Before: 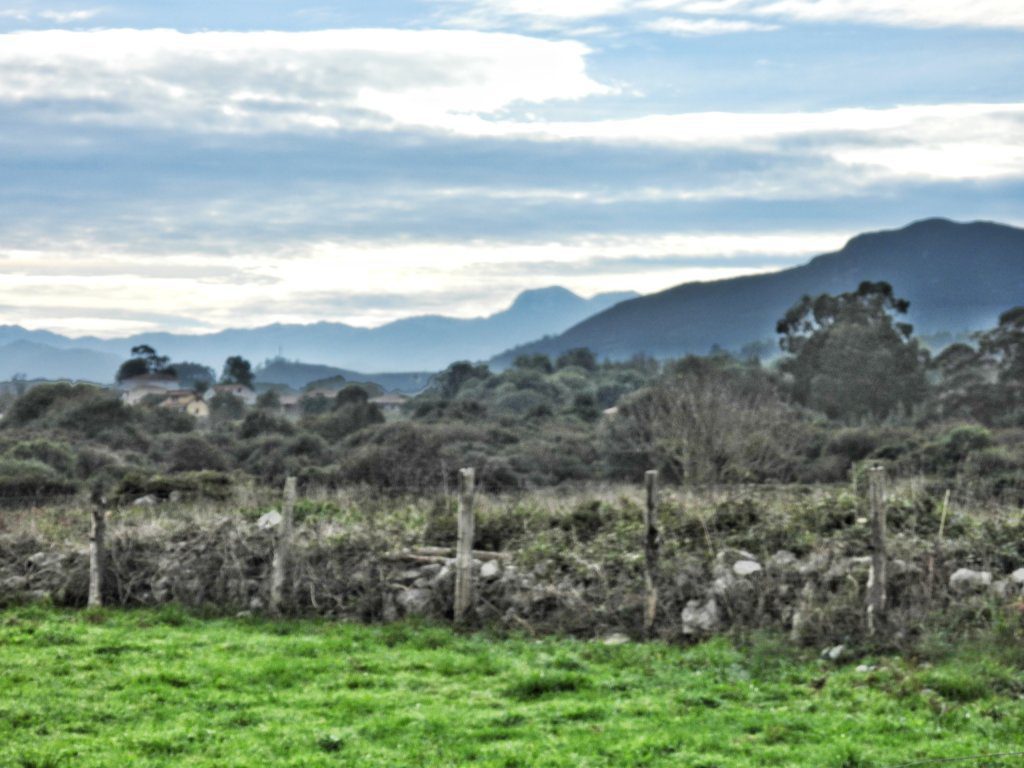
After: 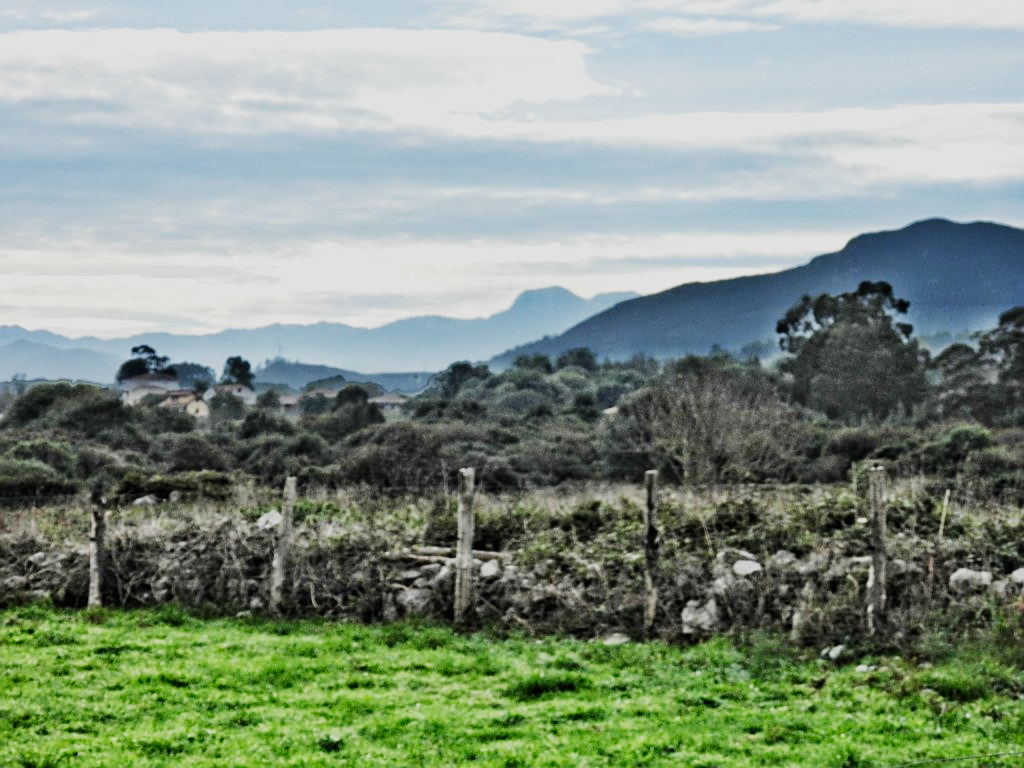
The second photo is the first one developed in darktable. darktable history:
sharpen: on, module defaults
sigmoid: contrast 1.7, skew -0.2, preserve hue 0%, red attenuation 0.1, red rotation 0.035, green attenuation 0.1, green rotation -0.017, blue attenuation 0.15, blue rotation -0.052, base primaries Rec2020
